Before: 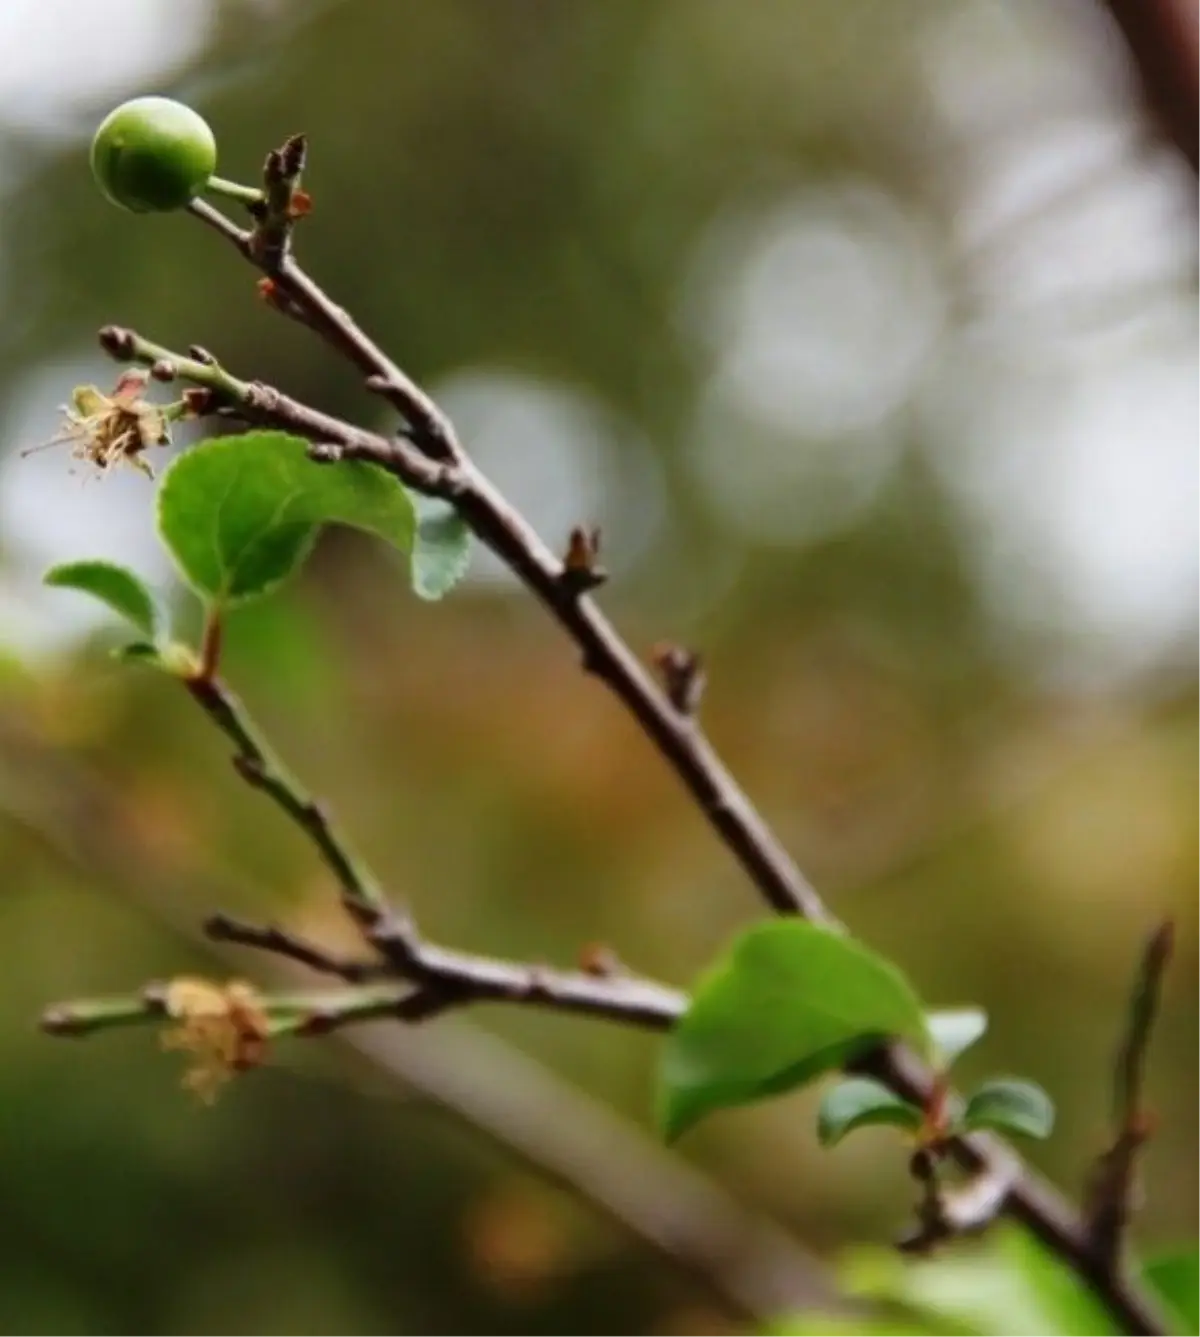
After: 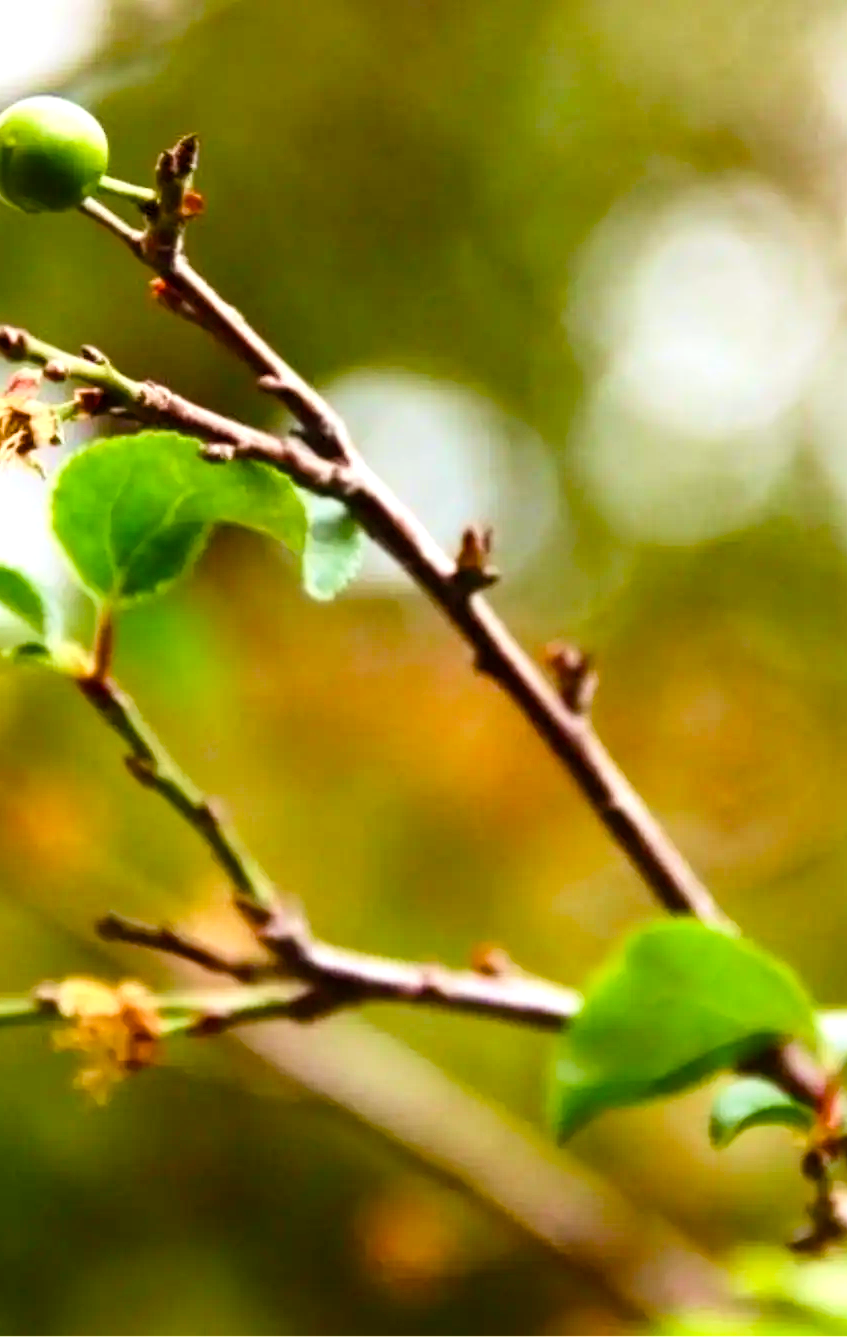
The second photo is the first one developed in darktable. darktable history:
contrast brightness saturation: contrast 0.203, brightness 0.162, saturation 0.226
exposure: black level correction 0, exposure 0.692 EV, compensate highlight preservation false
color balance rgb: power › luminance -3.622%, power › chroma 0.552%, power › hue 40.67°, perceptual saturation grading › global saturation 20%, perceptual saturation grading › highlights -25.632%, perceptual saturation grading › shadows 50.281%, global vibrance 20%
local contrast: highlights 106%, shadows 100%, detail 119%, midtone range 0.2
velvia: on, module defaults
crop and rotate: left 9.028%, right 20.31%
